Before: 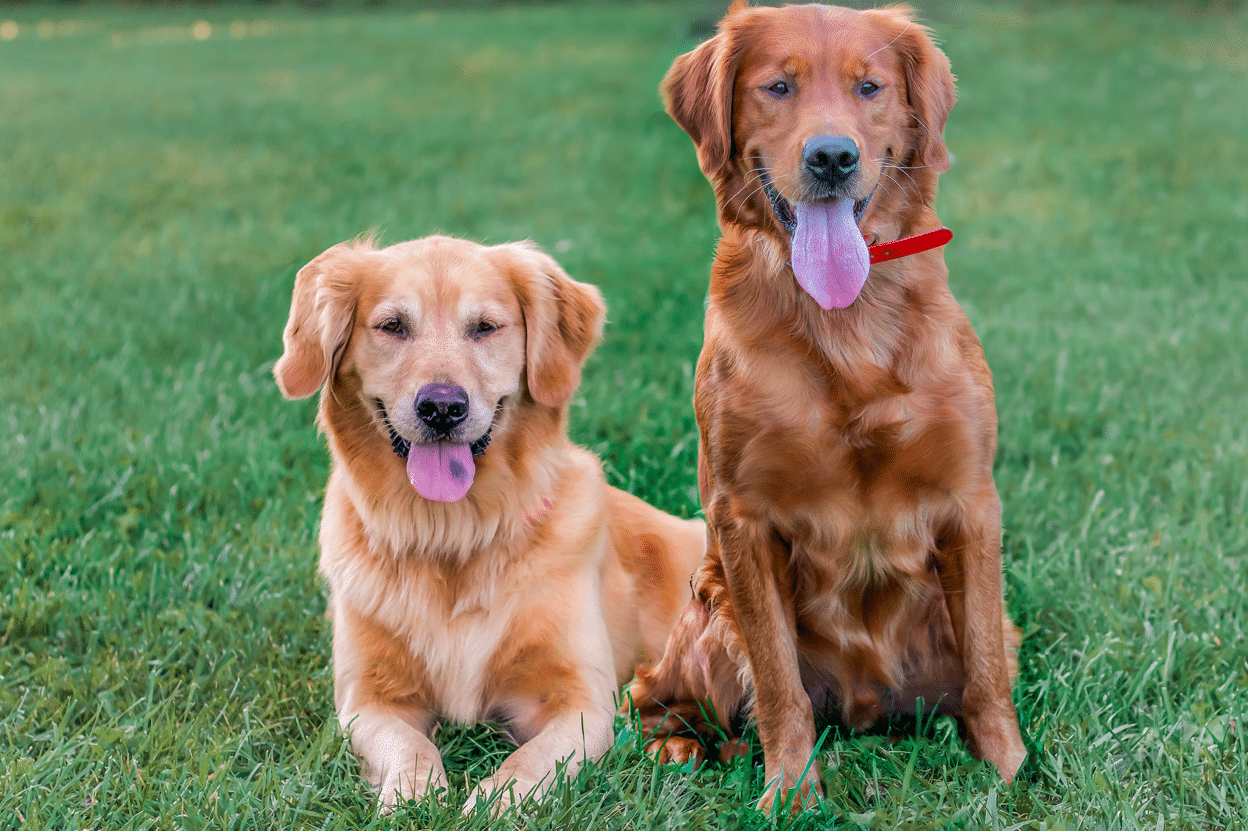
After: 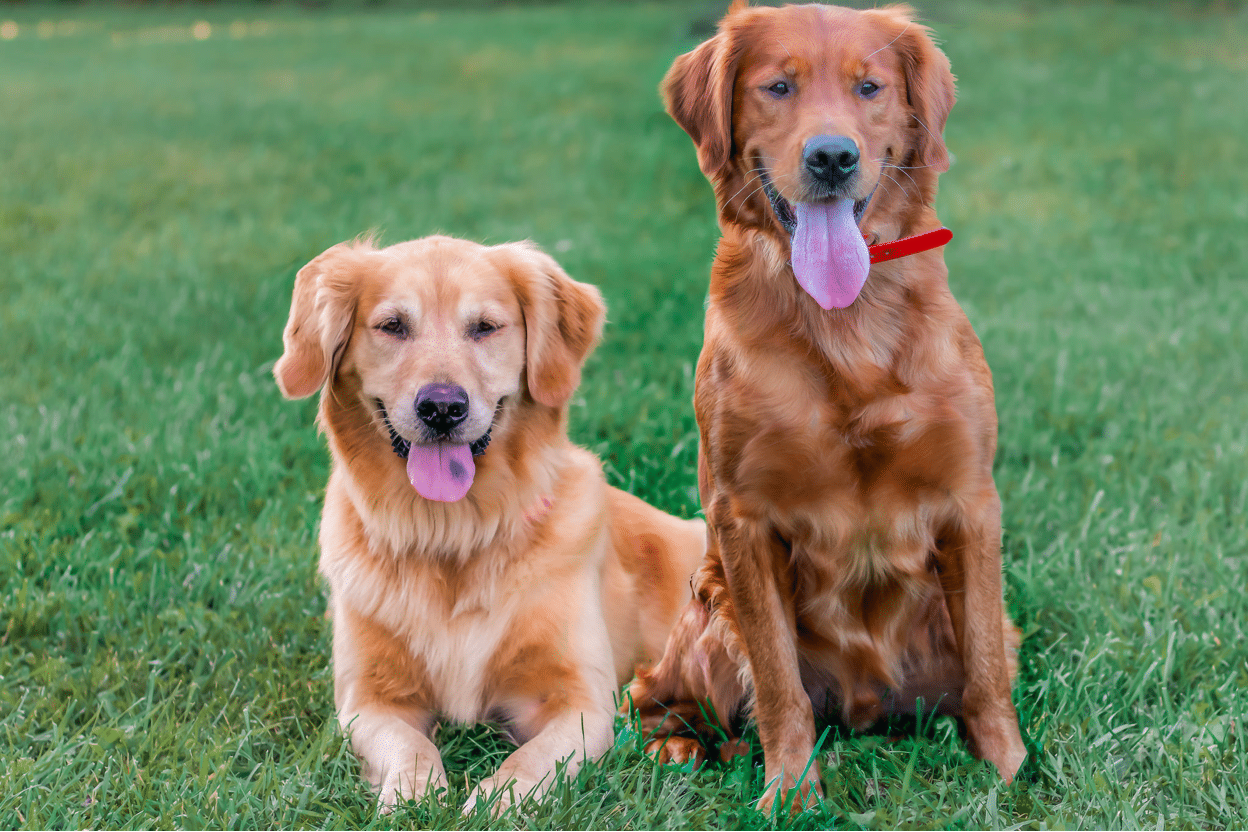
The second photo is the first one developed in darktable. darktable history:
contrast equalizer: y [[0.5 ×4, 0.467, 0.376], [0.5 ×6], [0.5 ×6], [0 ×6], [0 ×6]]
